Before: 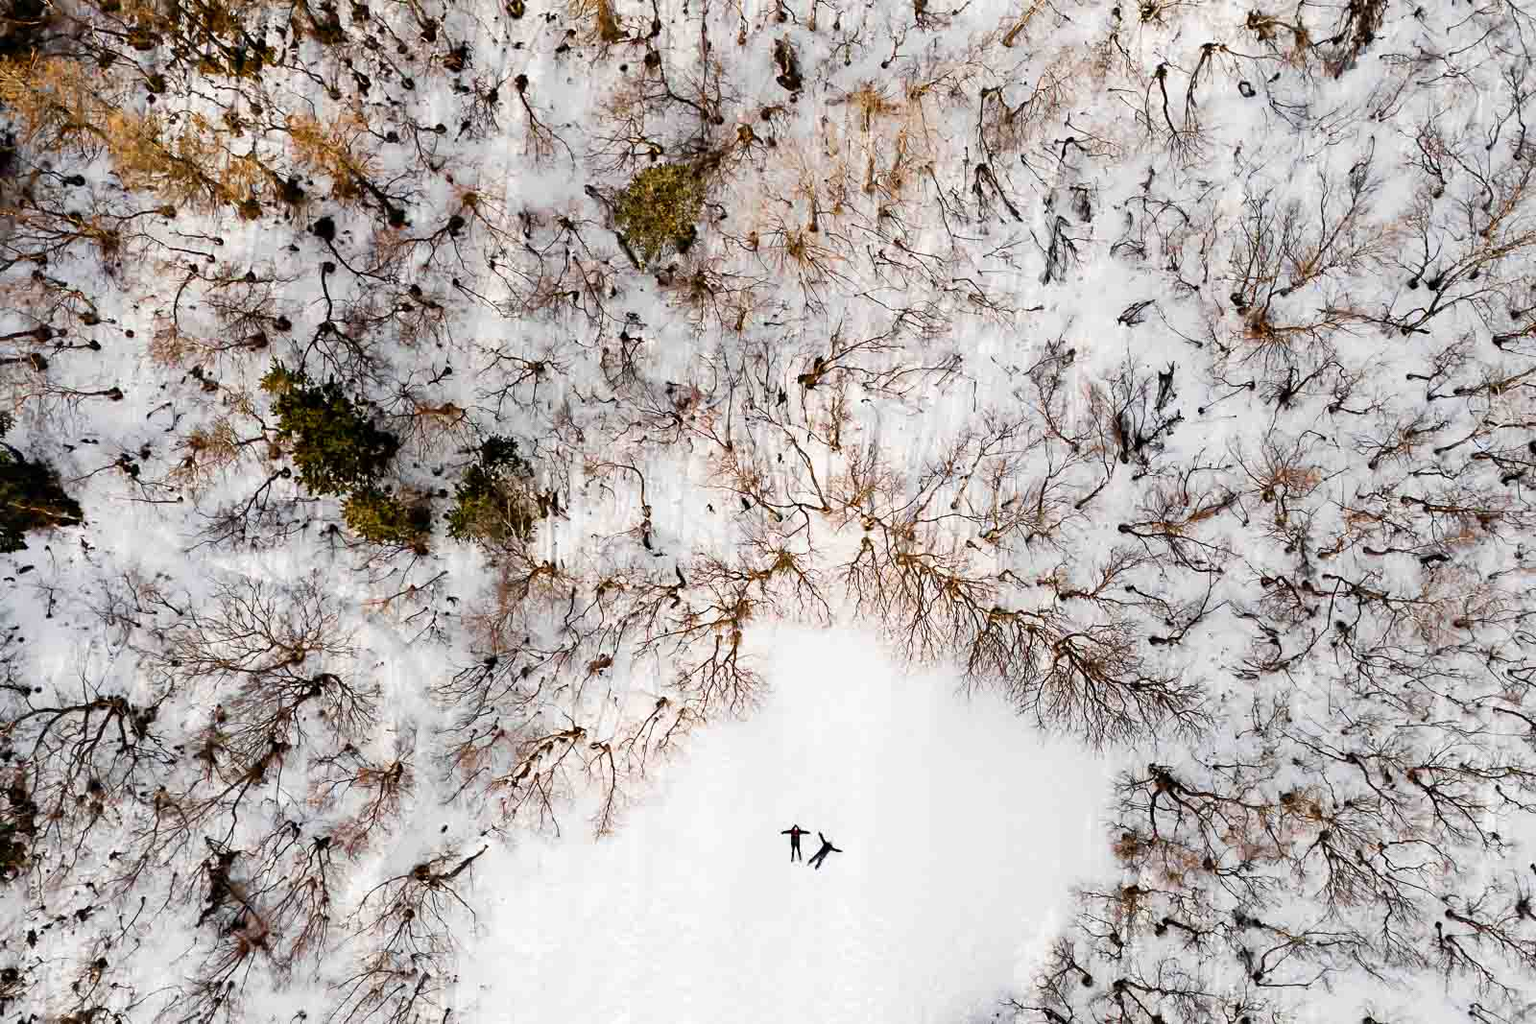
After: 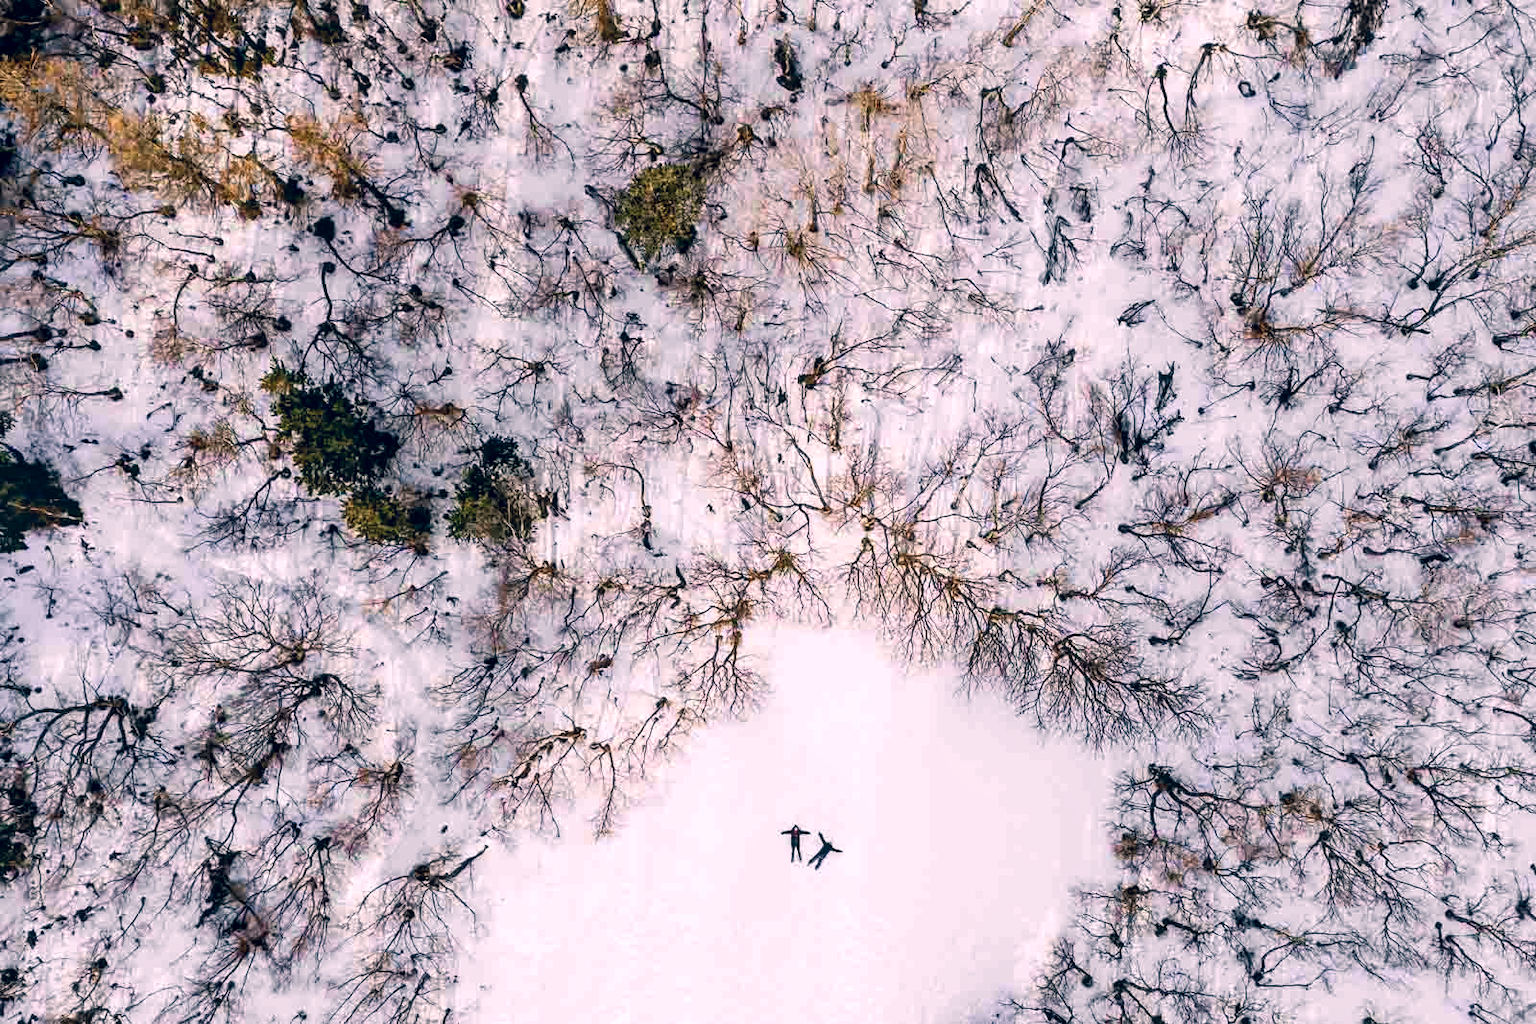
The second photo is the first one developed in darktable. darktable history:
tone equalizer: on, module defaults
color correction: highlights a* 10.32, highlights b* 13.88, shadows a* -9.71, shadows b* -14.93
color calibration: illuminant as shot in camera, x 0.37, y 0.382, temperature 4317.72 K
local contrast: on, module defaults
